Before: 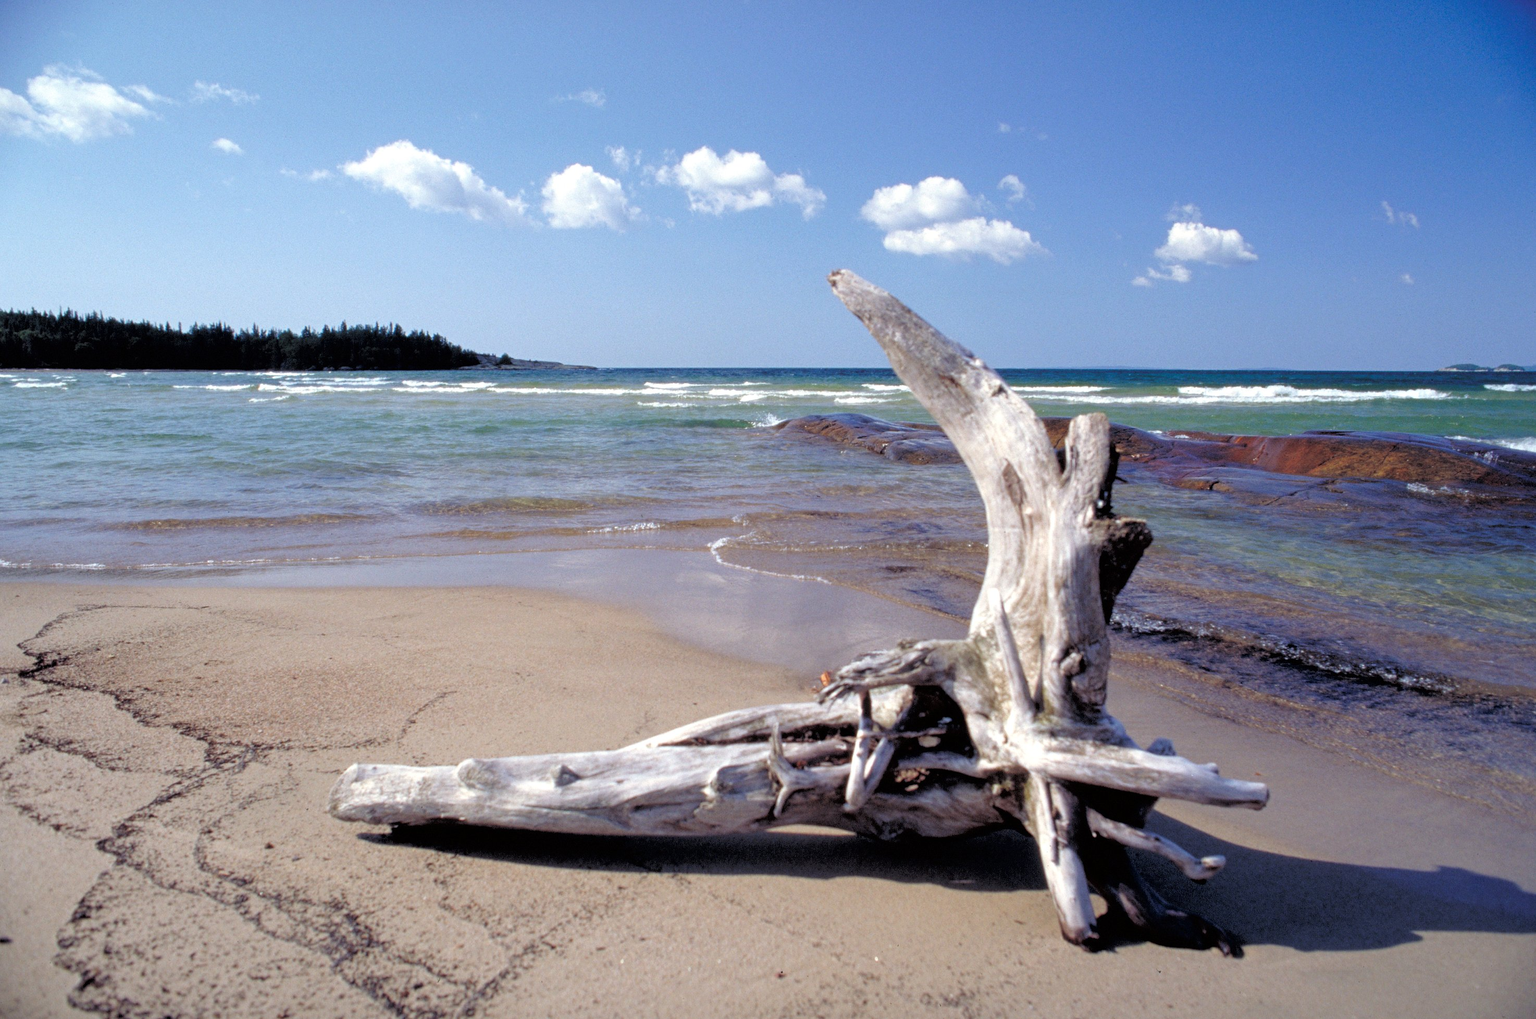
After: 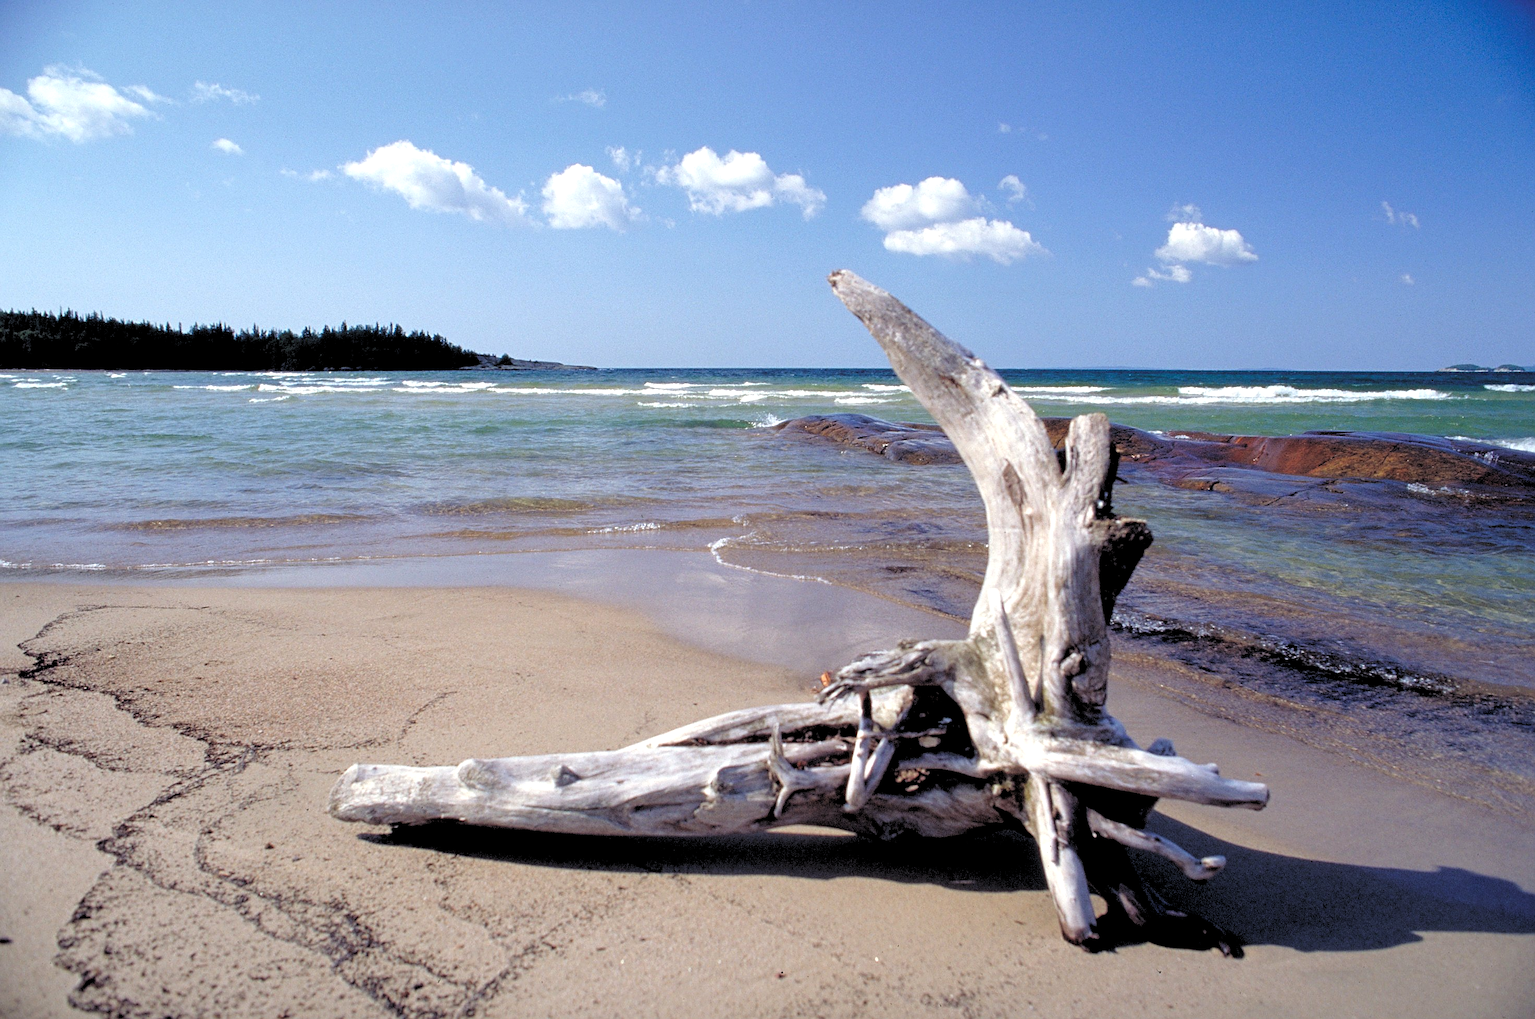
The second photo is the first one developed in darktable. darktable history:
levels: white 99.97%, levels [0.073, 0.497, 0.972]
sharpen: amount 0.495
